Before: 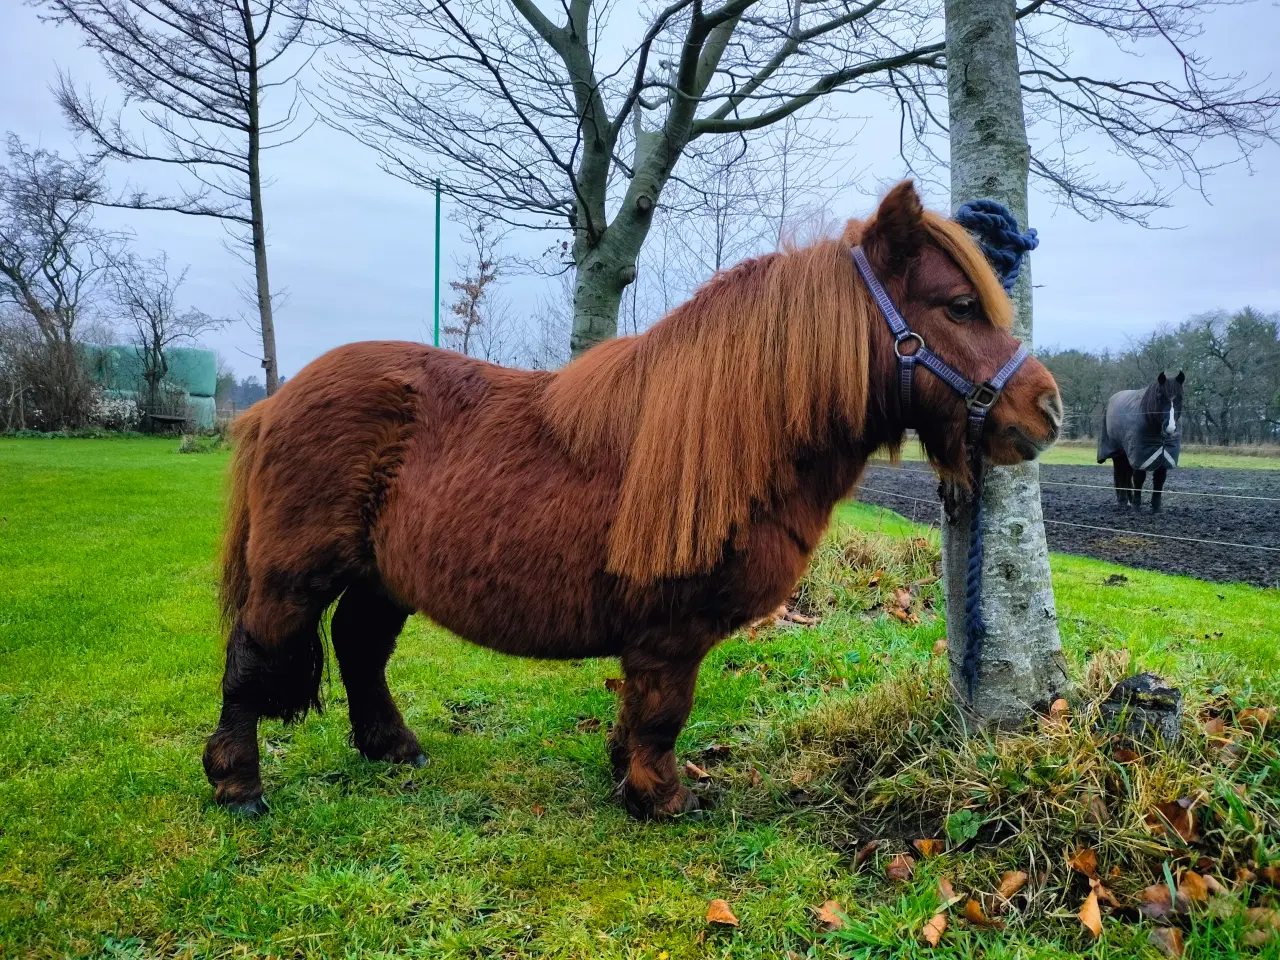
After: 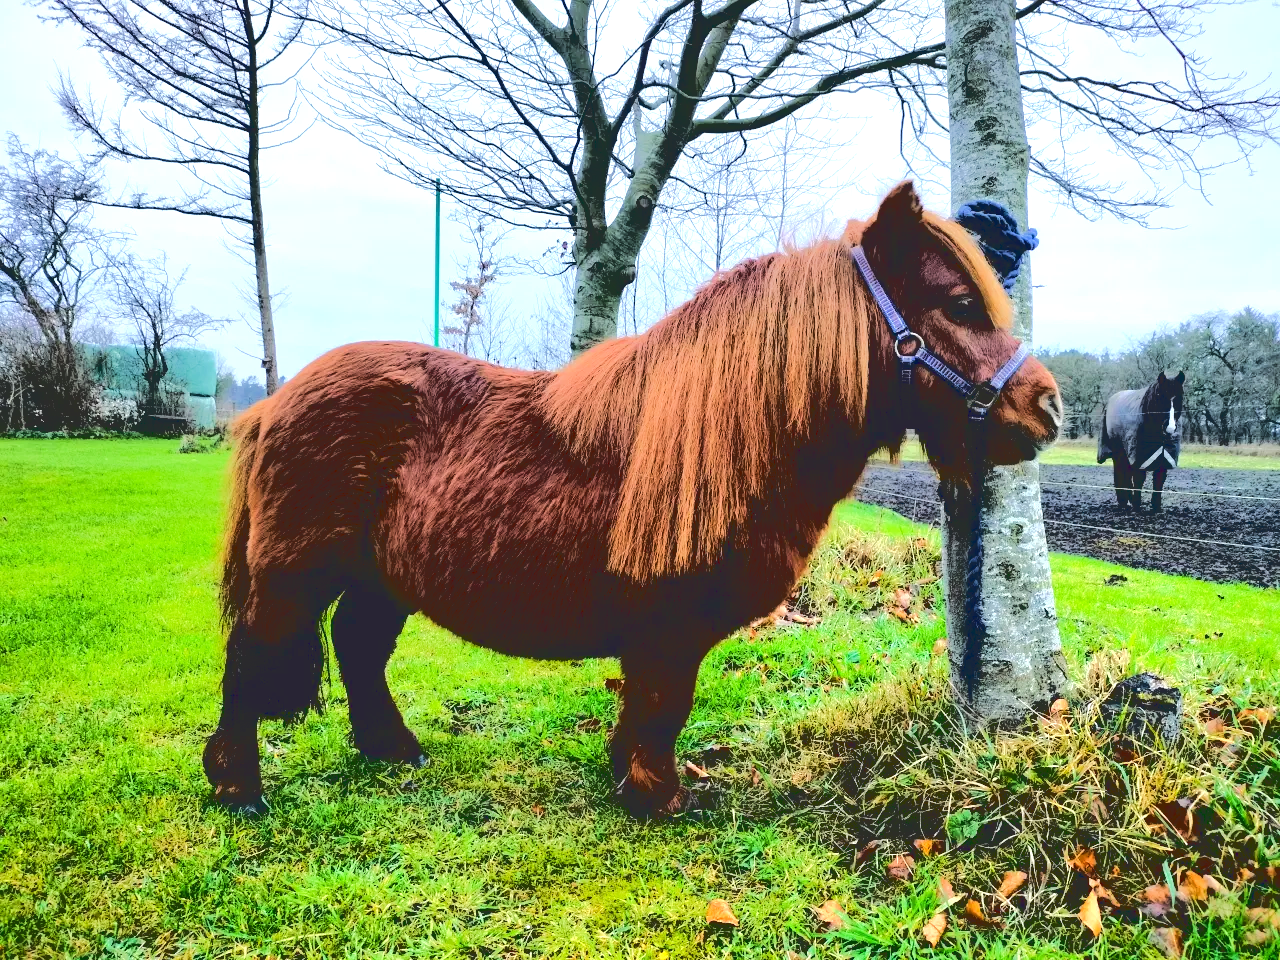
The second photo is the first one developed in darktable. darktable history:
exposure: black level correction 0, exposure 0.7 EV, compensate exposure bias true, compensate highlight preservation false
contrast brightness saturation: contrast 0.08, saturation 0.02
base curve: curves: ch0 [(0.065, 0.026) (0.236, 0.358) (0.53, 0.546) (0.777, 0.841) (0.924, 0.992)], preserve colors average RGB
